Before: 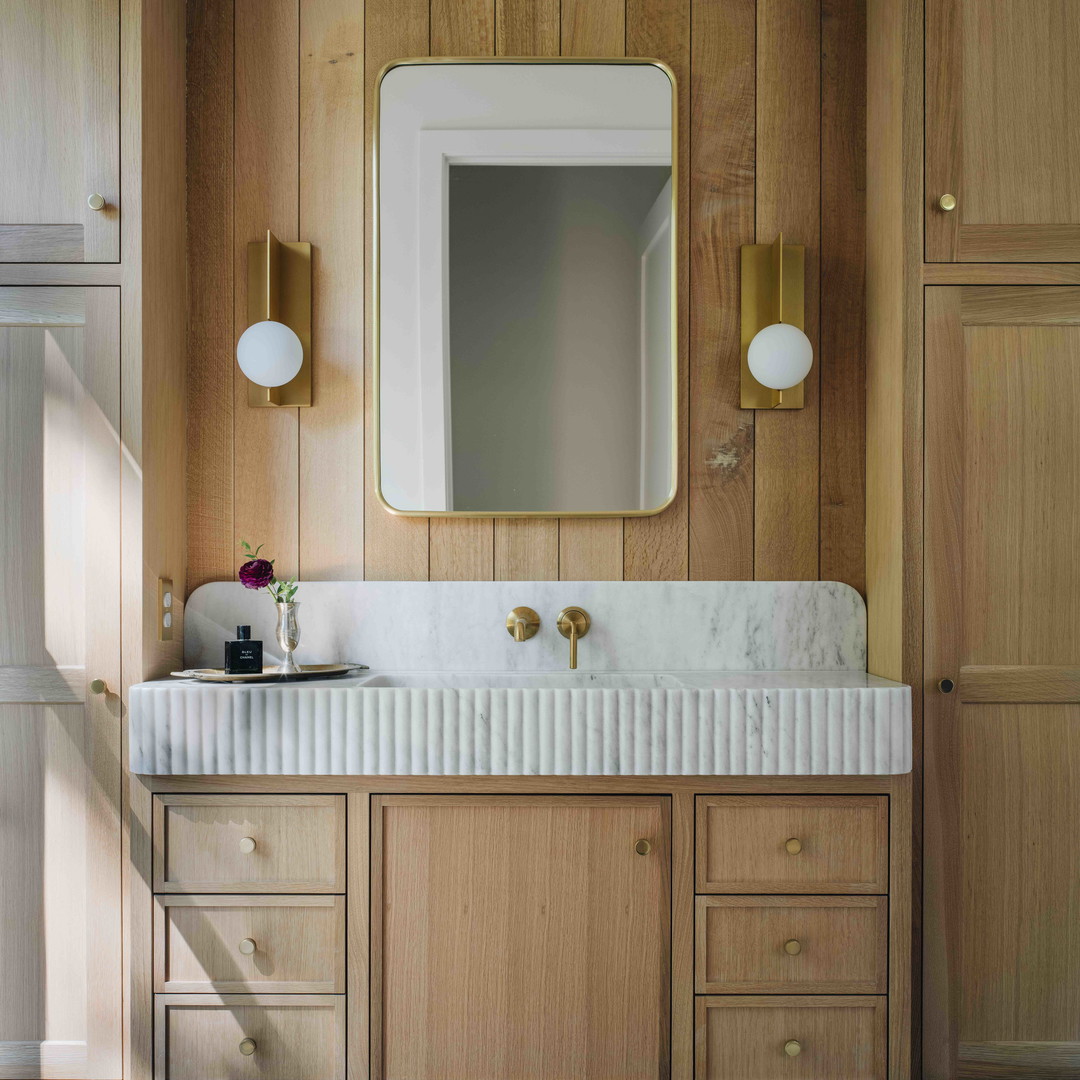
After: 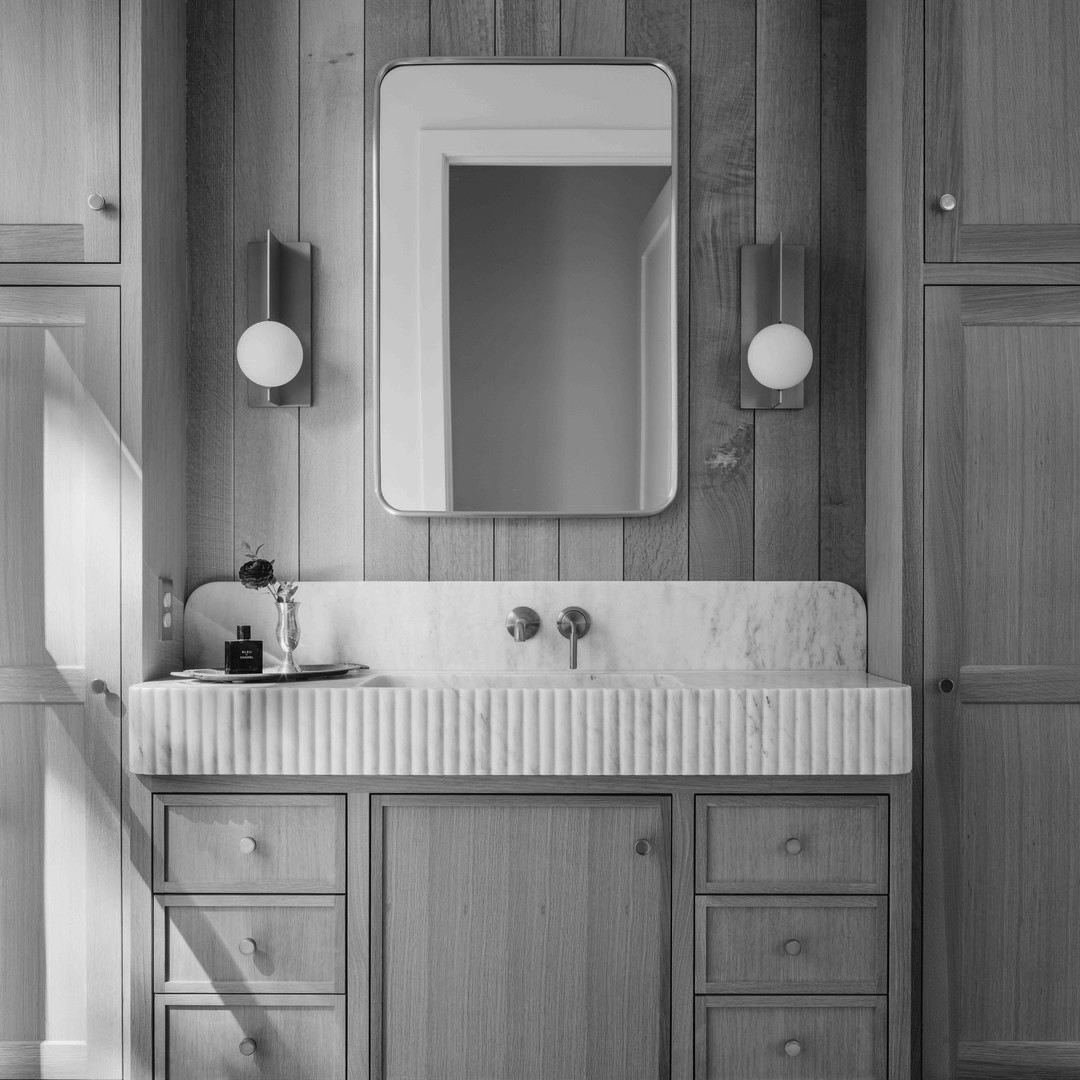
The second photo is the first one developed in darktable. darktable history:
color calibration: output gray [0.21, 0.42, 0.37, 0], illuminant same as pipeline (D50), adaptation none (bypass), x 0.332, y 0.334, temperature 5014.37 K
